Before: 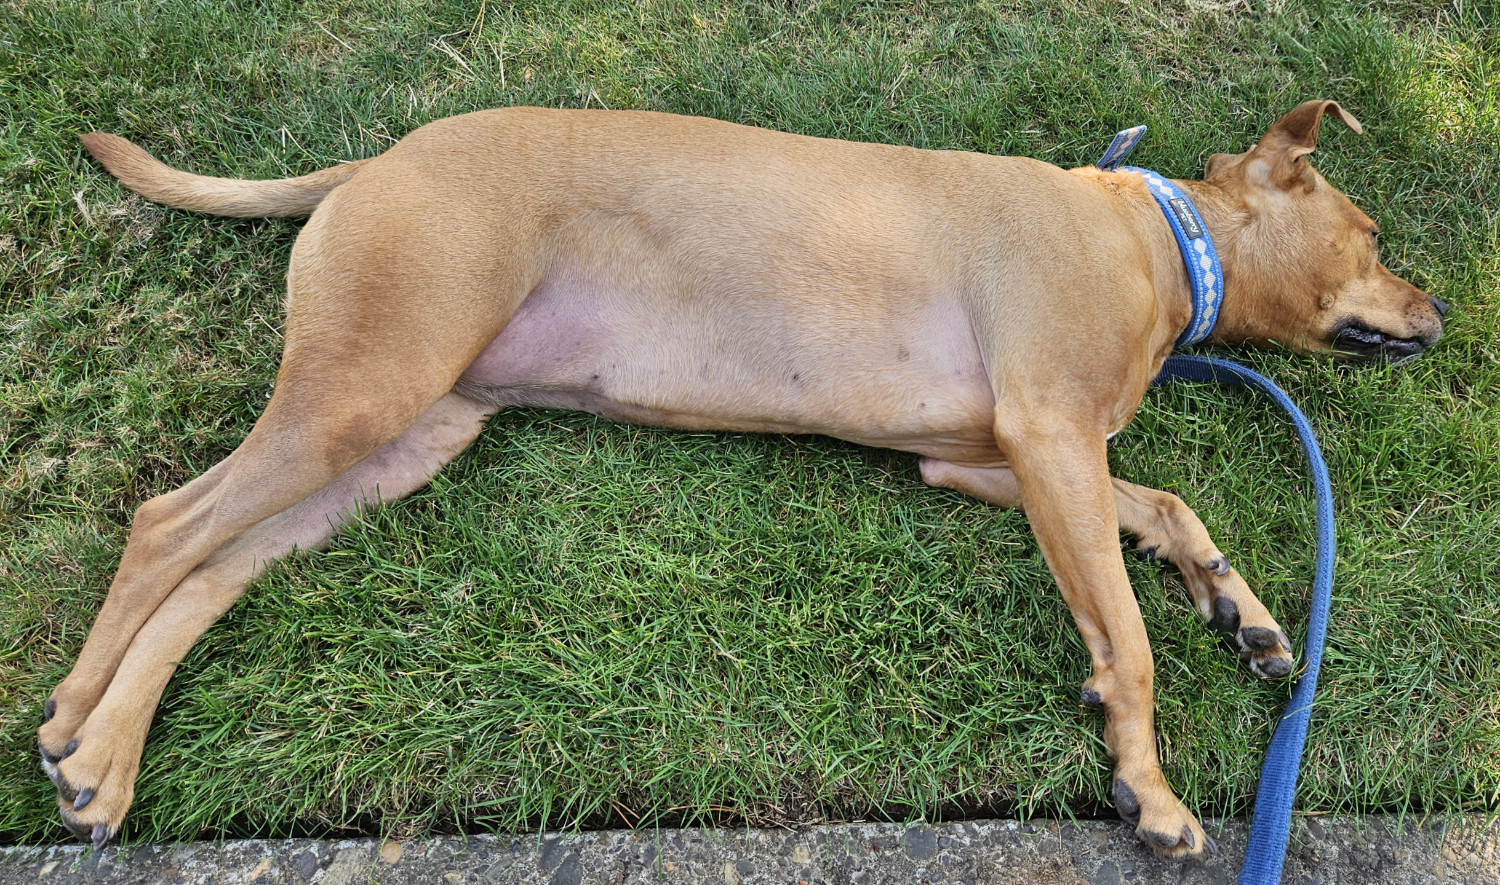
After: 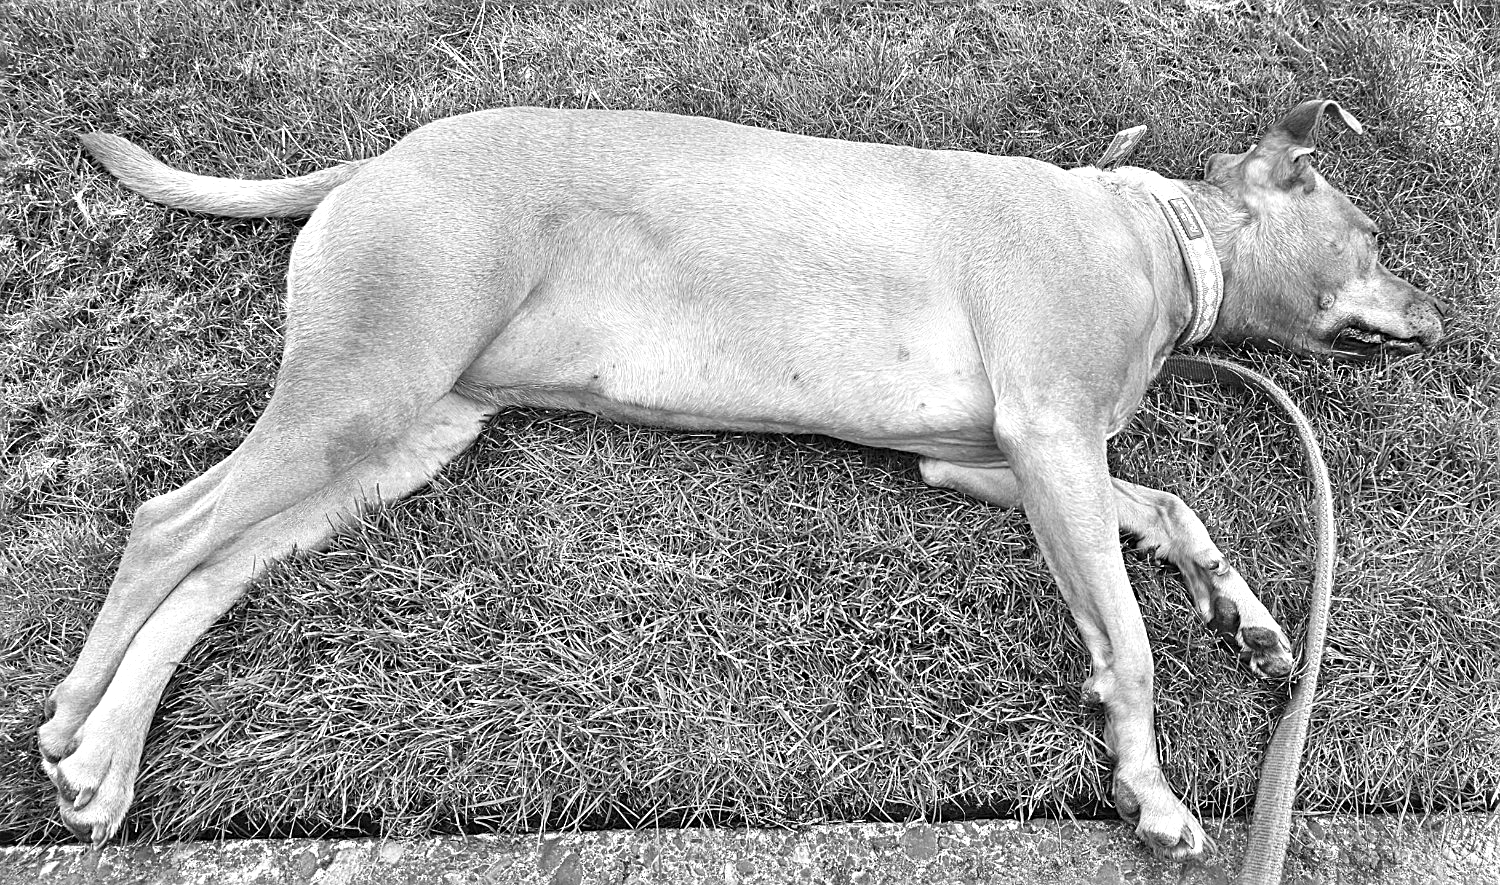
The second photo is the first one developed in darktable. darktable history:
sharpen: on, module defaults
exposure: black level correction 0, exposure 0.897 EV, compensate exposure bias true, compensate highlight preservation false
color calibration: output gray [0.31, 0.36, 0.33, 0], illuminant custom, x 0.388, y 0.387, temperature 3796.05 K
